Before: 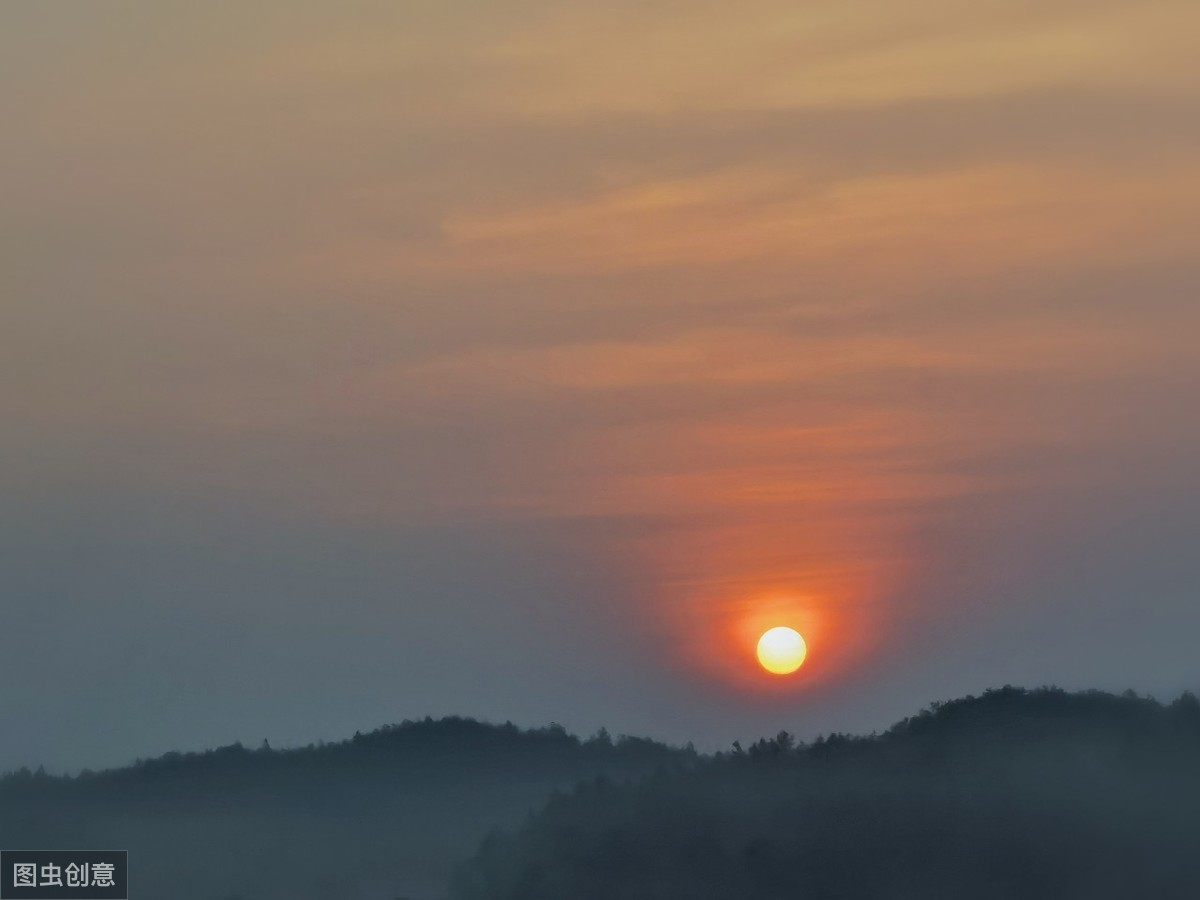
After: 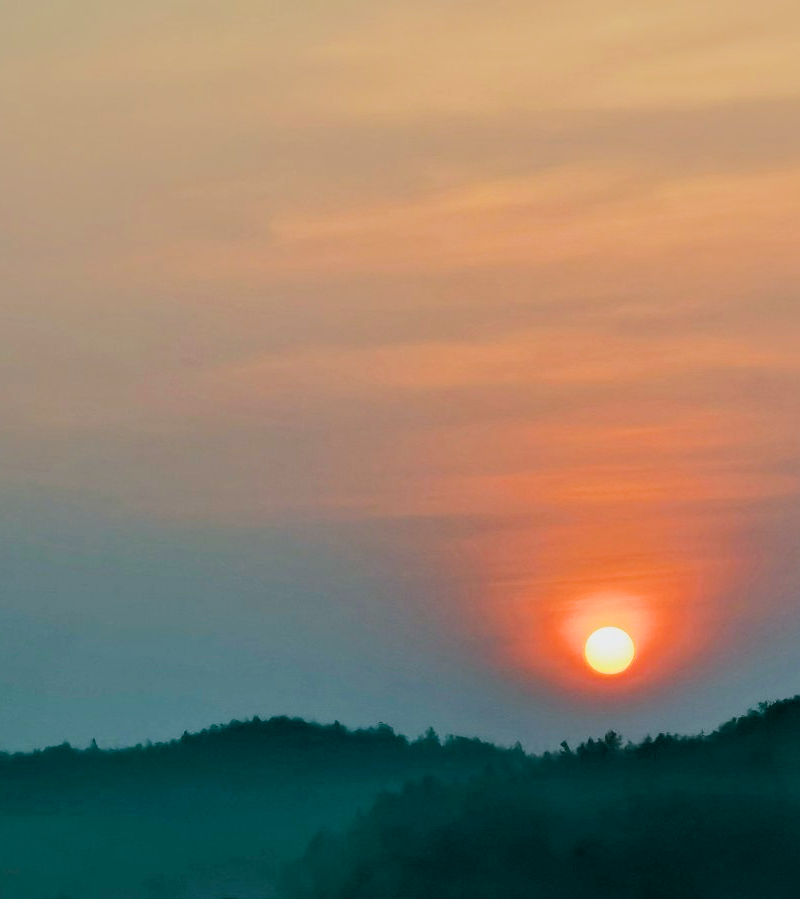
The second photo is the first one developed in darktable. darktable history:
exposure: black level correction 0, exposure 0.499 EV, compensate highlight preservation false
filmic rgb: black relative exposure -5.11 EV, white relative exposure 3.97 EV, threshold 3.01 EV, hardness 2.9, contrast 1.298, highlights saturation mix -31.04%, enable highlight reconstruction true
tone equalizer: edges refinement/feathering 500, mask exposure compensation -1.57 EV, preserve details no
crop and rotate: left 14.376%, right 18.925%
color balance rgb: shadows lift › chroma 11.757%, shadows lift › hue 133.18°, global offset › luminance -0.417%, linear chroma grading › shadows -8.508%, linear chroma grading › global chroma 9.803%, perceptual saturation grading › global saturation 20%, perceptual saturation grading › highlights -50.596%, perceptual saturation grading › shadows 30.875%, global vibrance 45.164%
